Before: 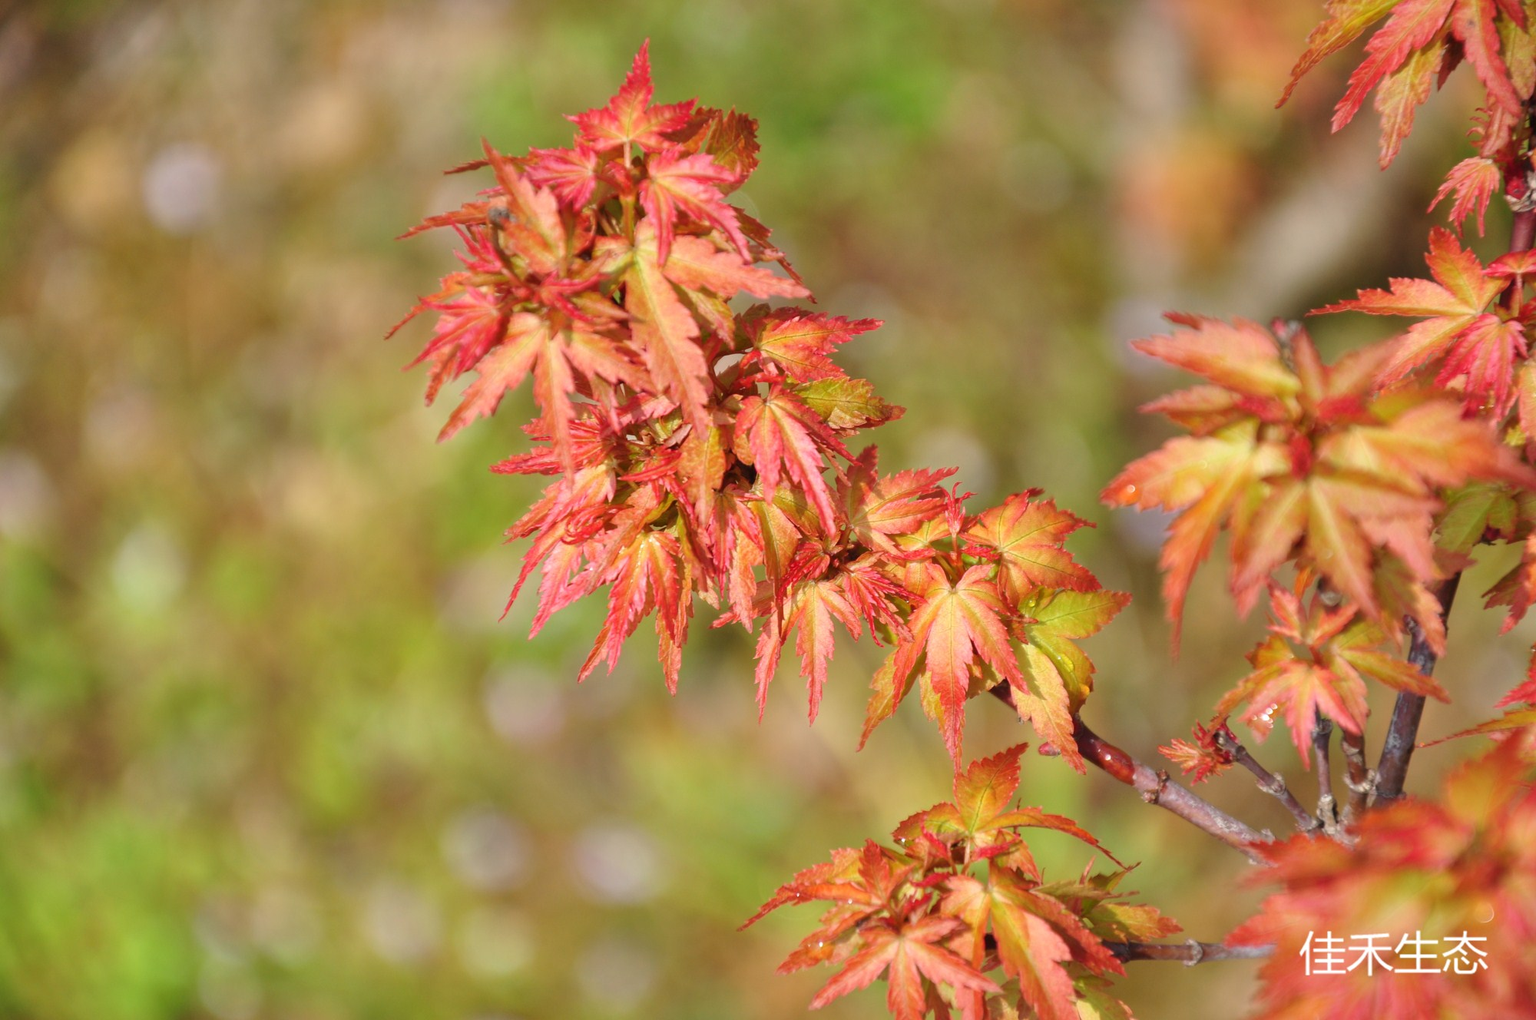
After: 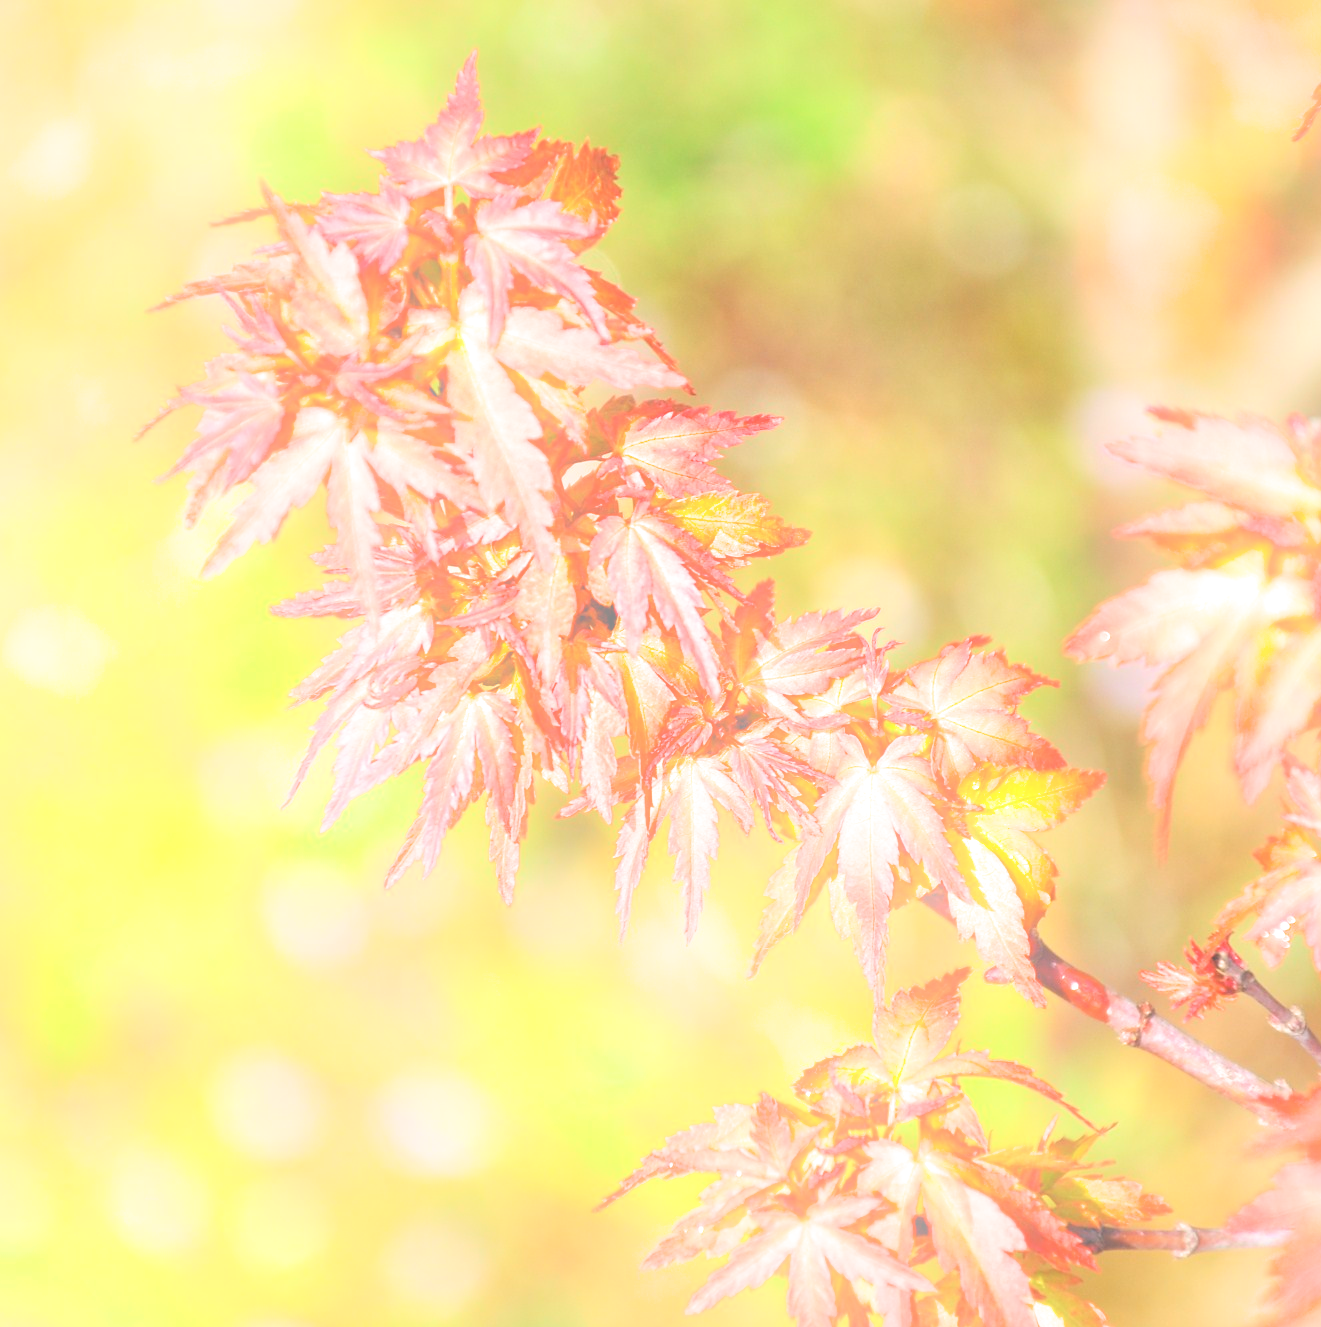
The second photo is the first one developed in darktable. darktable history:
crop and rotate: left 18.442%, right 15.508%
filmic rgb: black relative exposure -4.91 EV, white relative exposure 2.84 EV, hardness 3.7
color balance rgb: global vibrance 0.5%
bloom: on, module defaults
sharpen: amount 0.2
exposure: exposure 1 EV, compensate highlight preservation false
